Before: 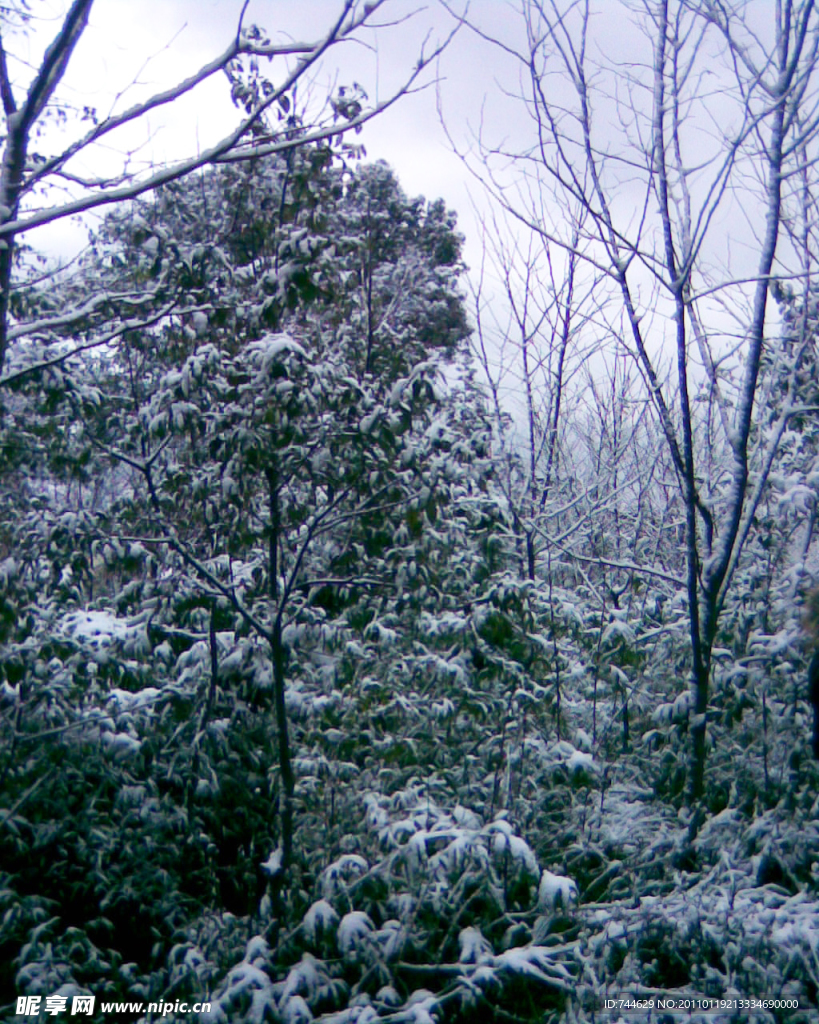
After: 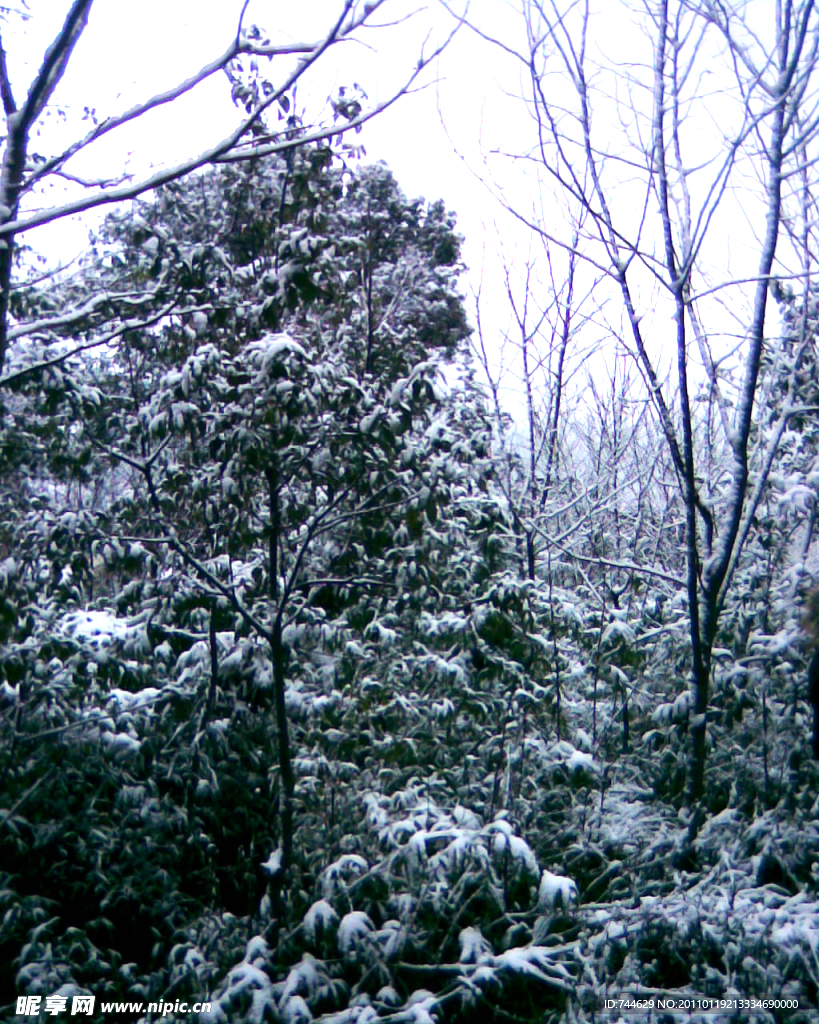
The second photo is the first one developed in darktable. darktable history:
tone equalizer: -8 EV -0.757 EV, -7 EV -0.7 EV, -6 EV -0.606 EV, -5 EV -0.366 EV, -3 EV 0.386 EV, -2 EV 0.6 EV, -1 EV 0.693 EV, +0 EV 0.765 EV, edges refinement/feathering 500, mask exposure compensation -1.57 EV, preserve details no
